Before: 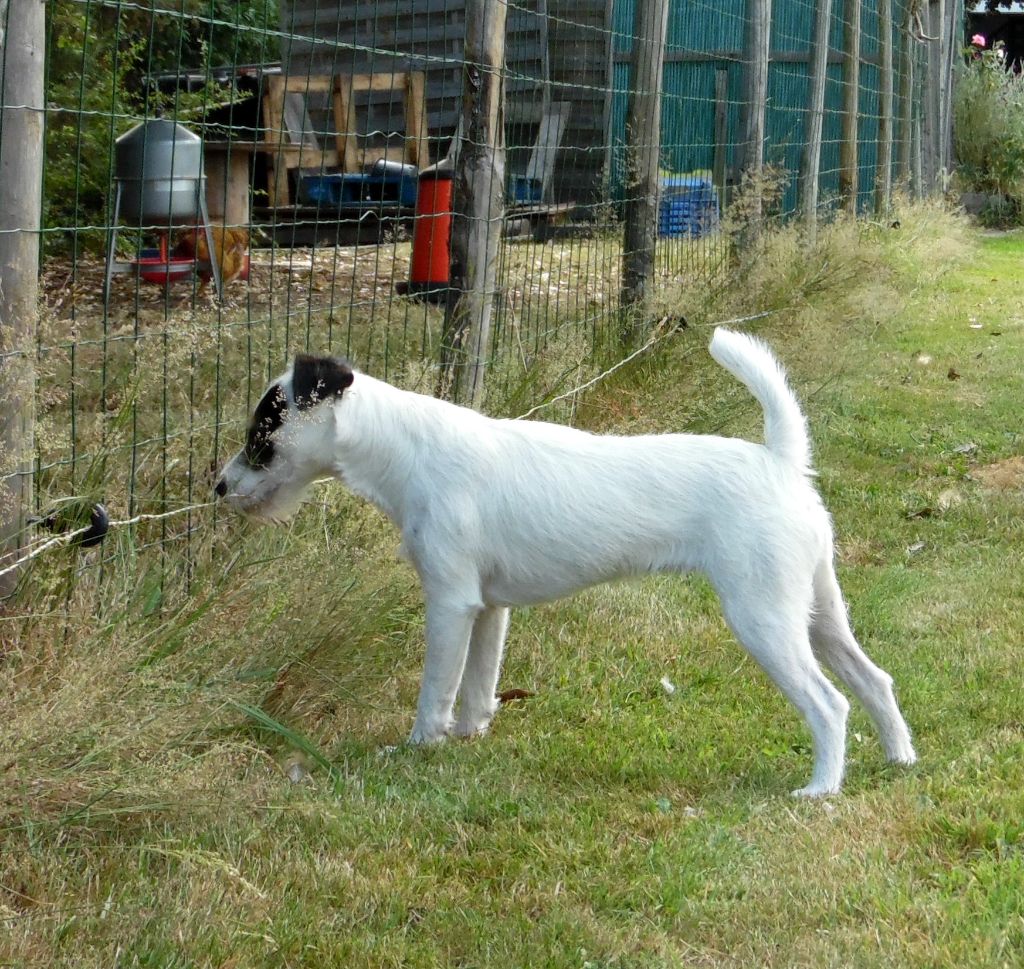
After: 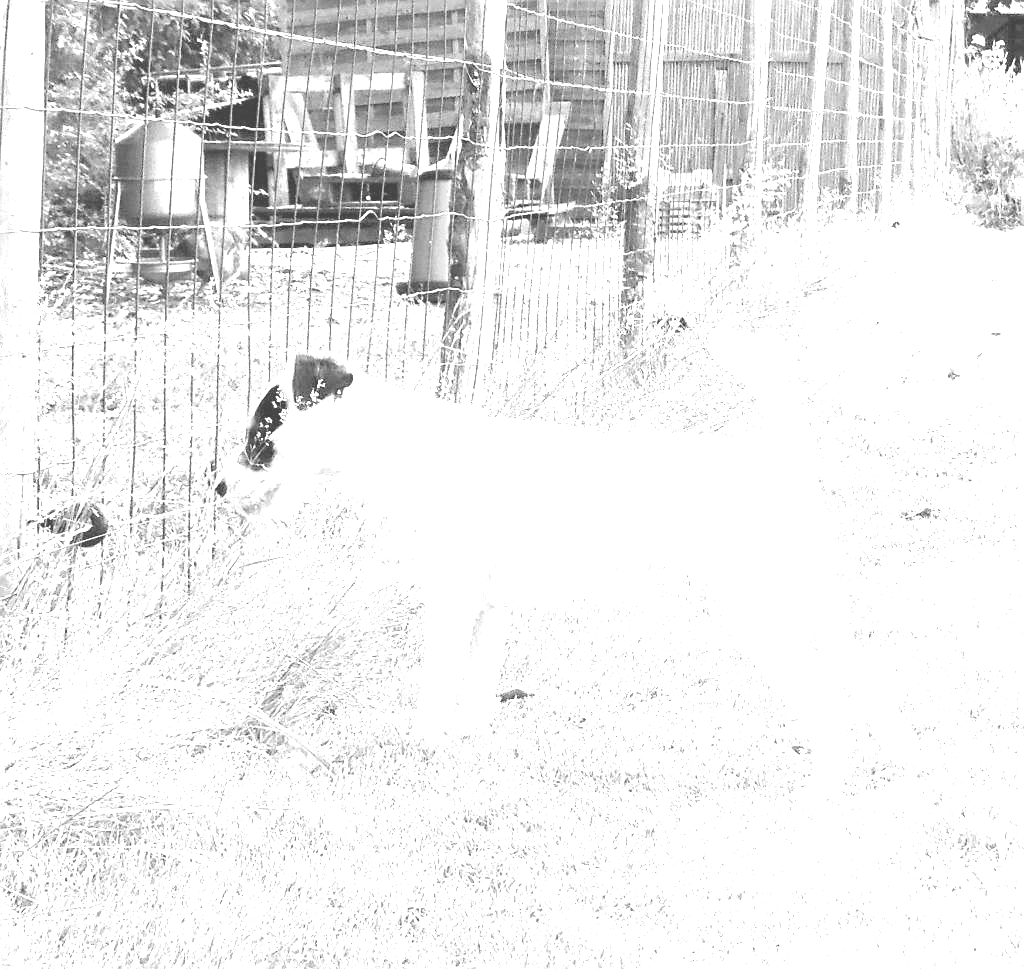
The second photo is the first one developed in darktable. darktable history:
monochrome: a 14.95, b -89.96
sharpen: on, module defaults
velvia: strength 15%
colorize: hue 36°, source mix 100%
exposure: black level correction 0, exposure 2.138 EV, compensate exposure bias true, compensate highlight preservation false
